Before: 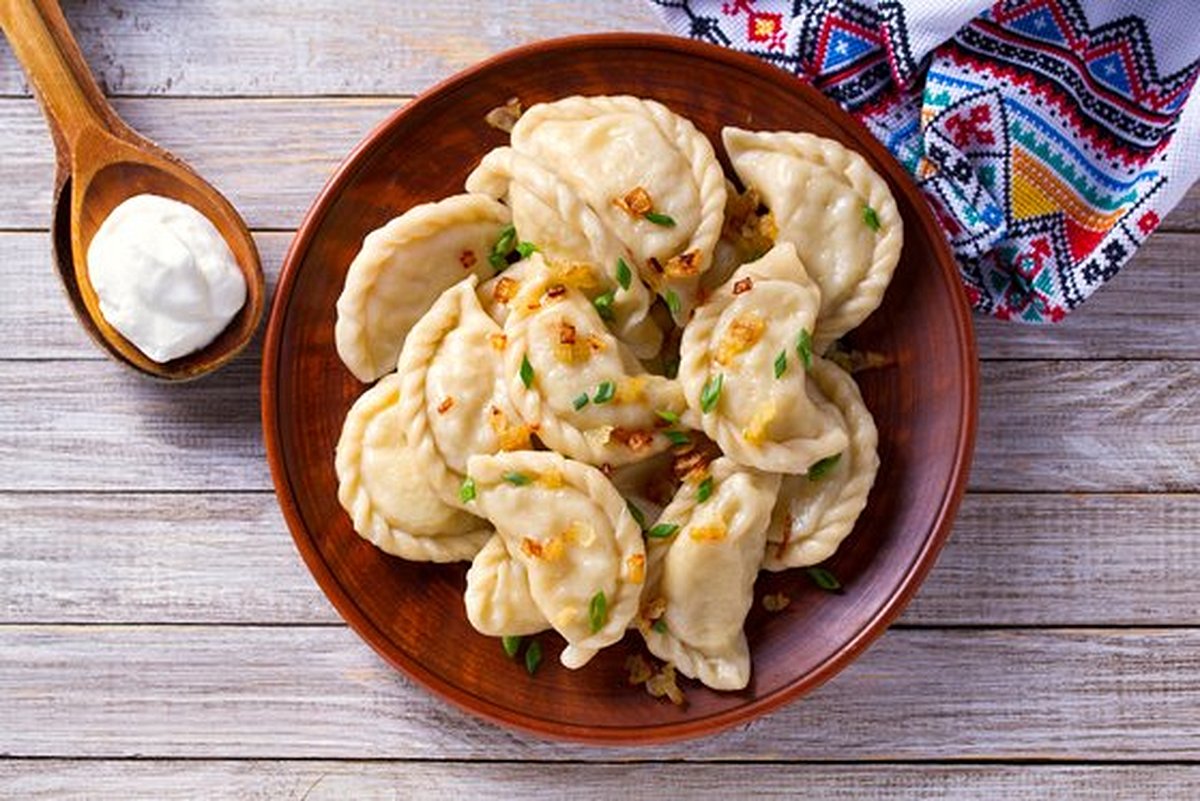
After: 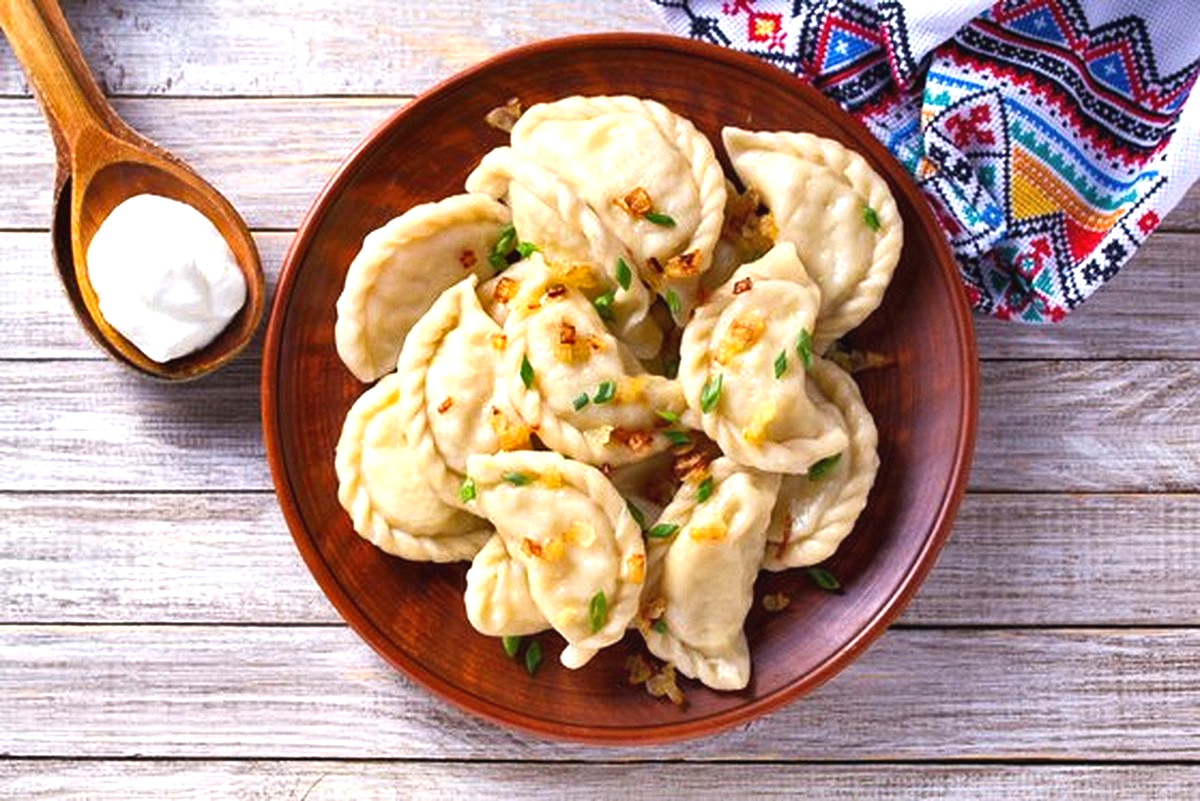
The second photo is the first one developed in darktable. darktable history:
exposure: black level correction -0.002, exposure 0.54 EV, compensate highlight preservation false
shadows and highlights: shadows 35, highlights -35, soften with gaussian
